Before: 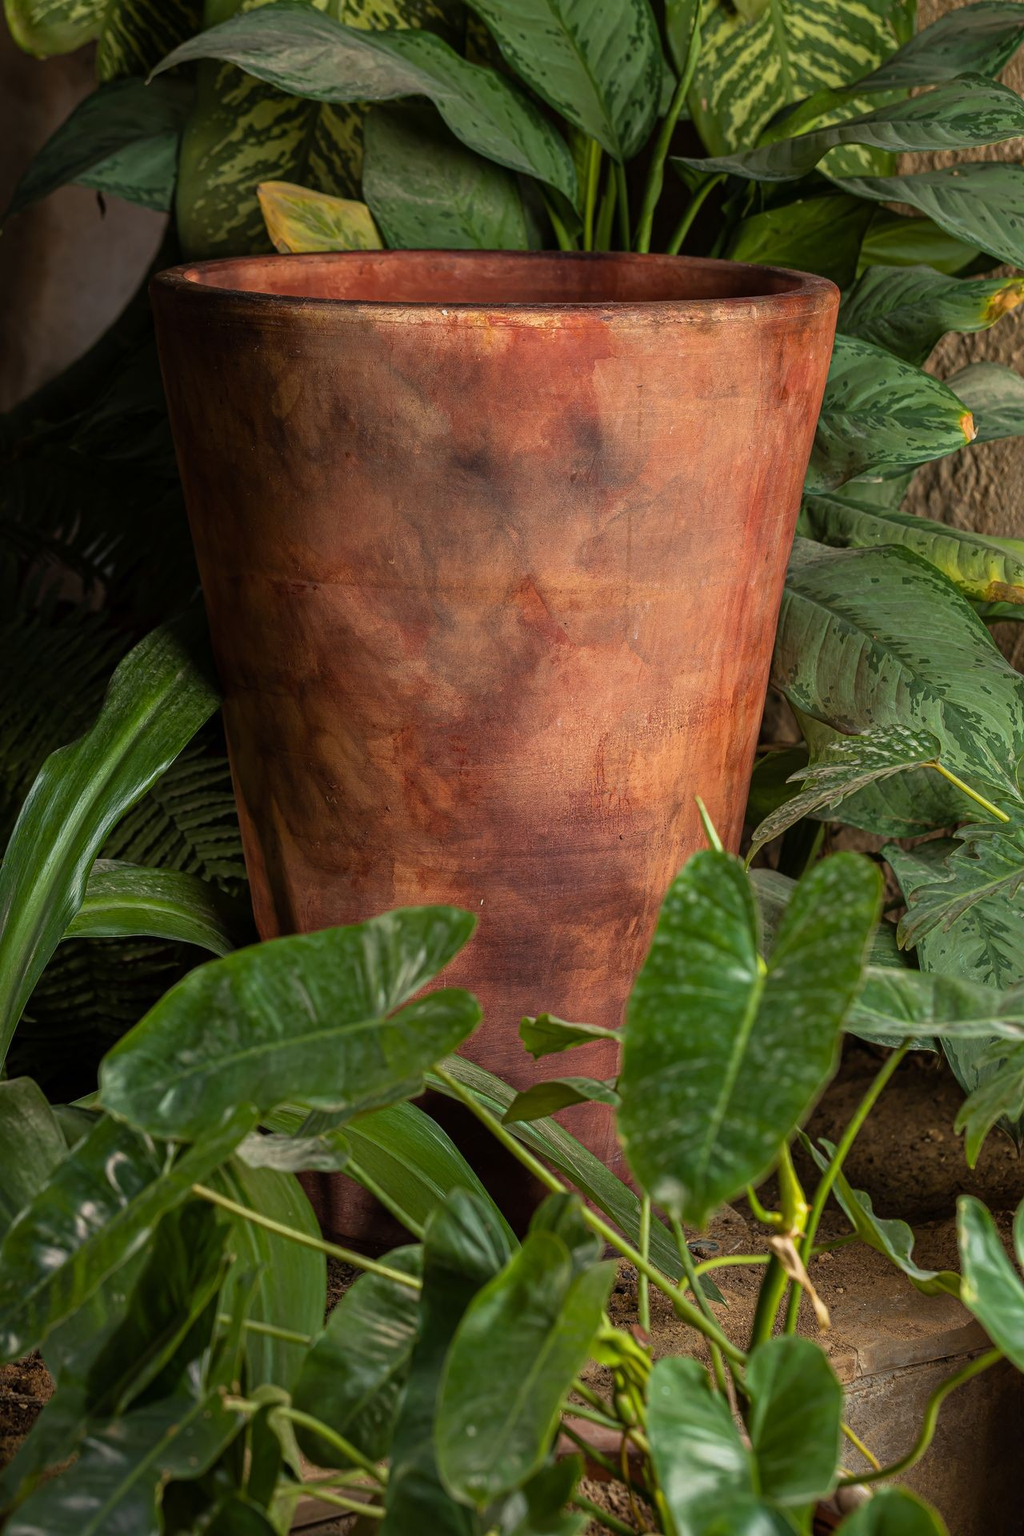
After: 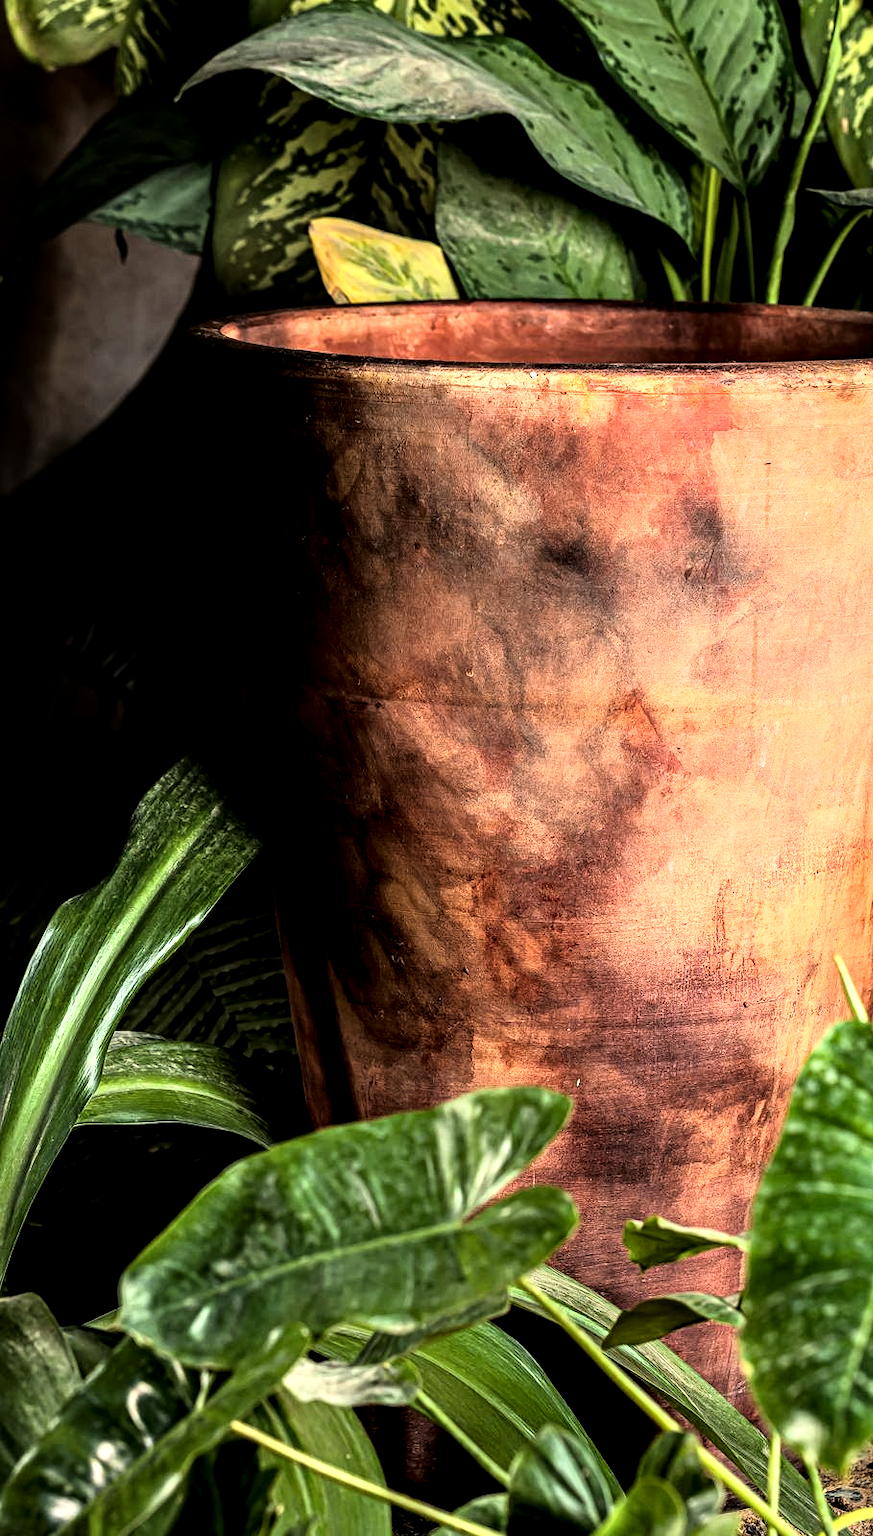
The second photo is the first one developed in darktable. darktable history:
rgb curve: curves: ch0 [(0, 0) (0.21, 0.15) (0.24, 0.21) (0.5, 0.75) (0.75, 0.96) (0.89, 0.99) (1, 1)]; ch1 [(0, 0.02) (0.21, 0.13) (0.25, 0.2) (0.5, 0.67) (0.75, 0.9) (0.89, 0.97) (1, 1)]; ch2 [(0, 0.02) (0.21, 0.13) (0.25, 0.2) (0.5, 0.67) (0.75, 0.9) (0.89, 0.97) (1, 1)], compensate middle gray true
local contrast: detail 135%, midtone range 0.75
crop: right 28.885%, bottom 16.626%
